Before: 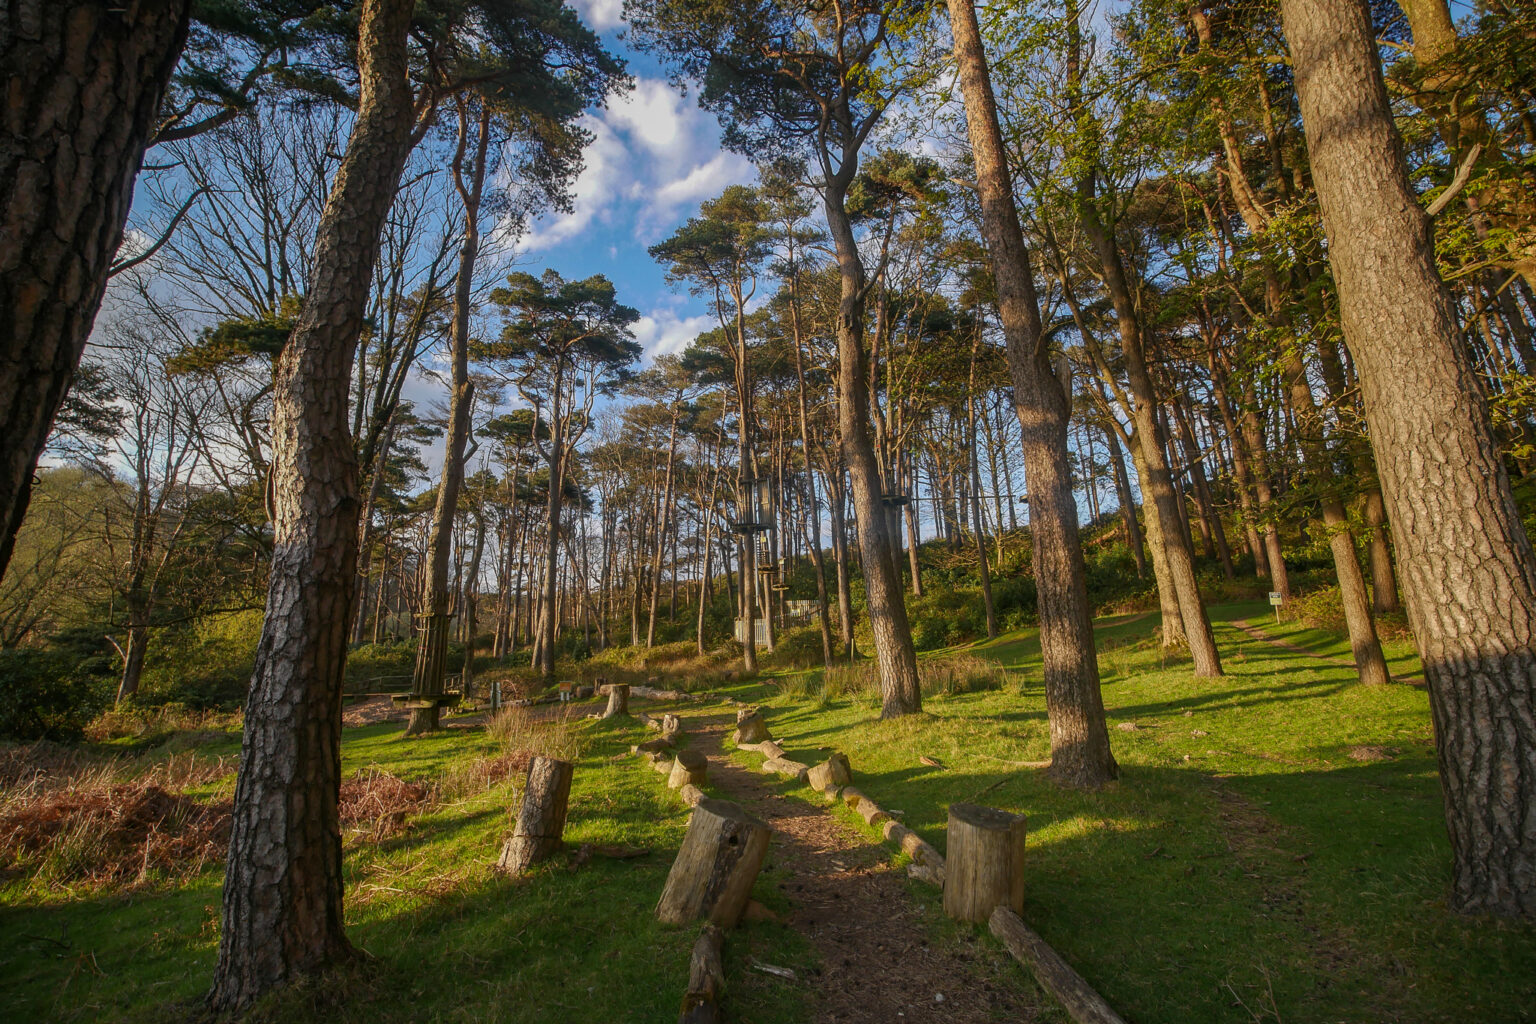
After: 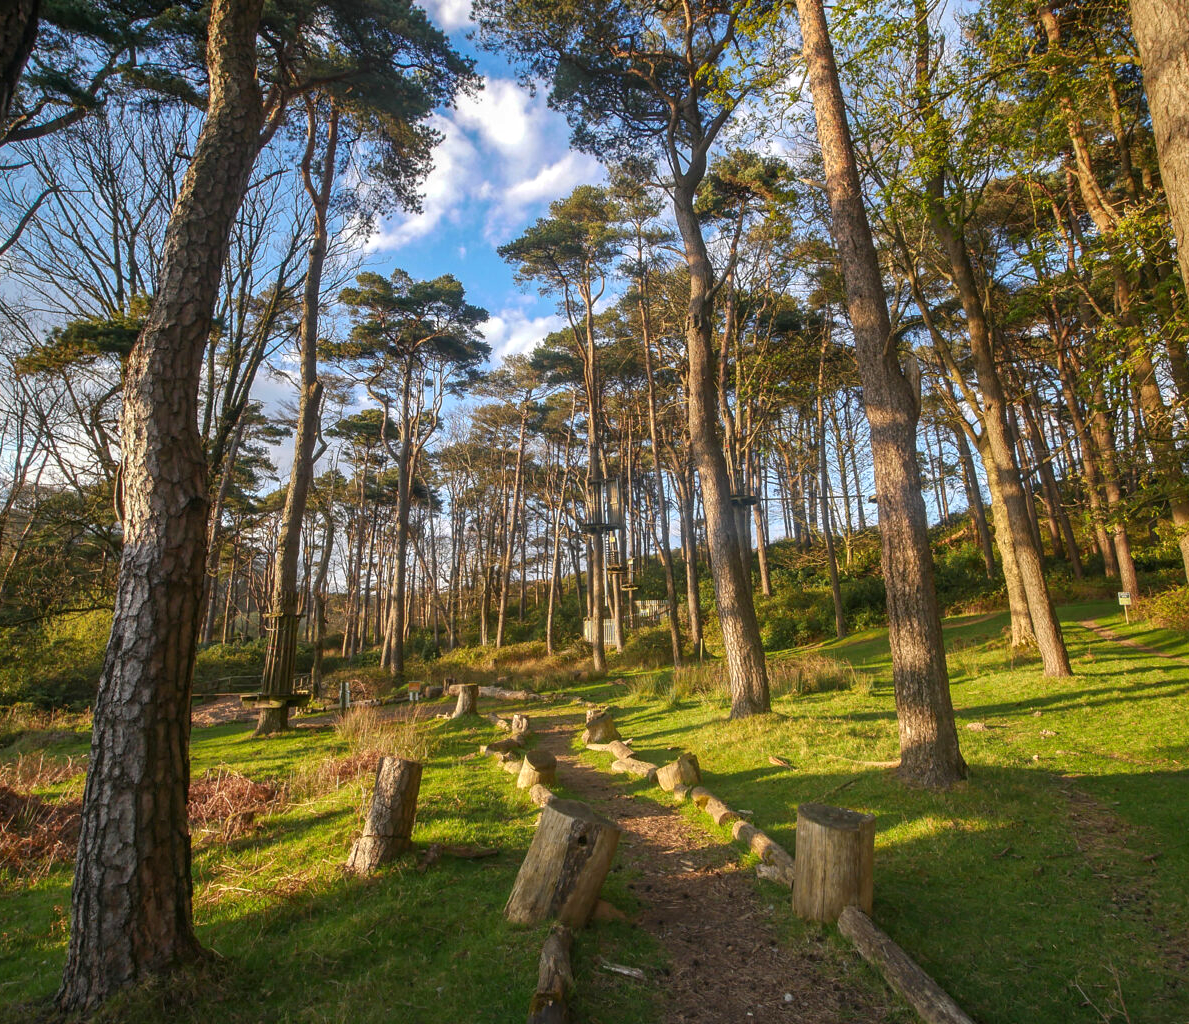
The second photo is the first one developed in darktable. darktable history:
exposure: black level correction 0, exposure 0.6 EV, compensate exposure bias true, compensate highlight preservation false
crop: left 9.88%, right 12.664%
